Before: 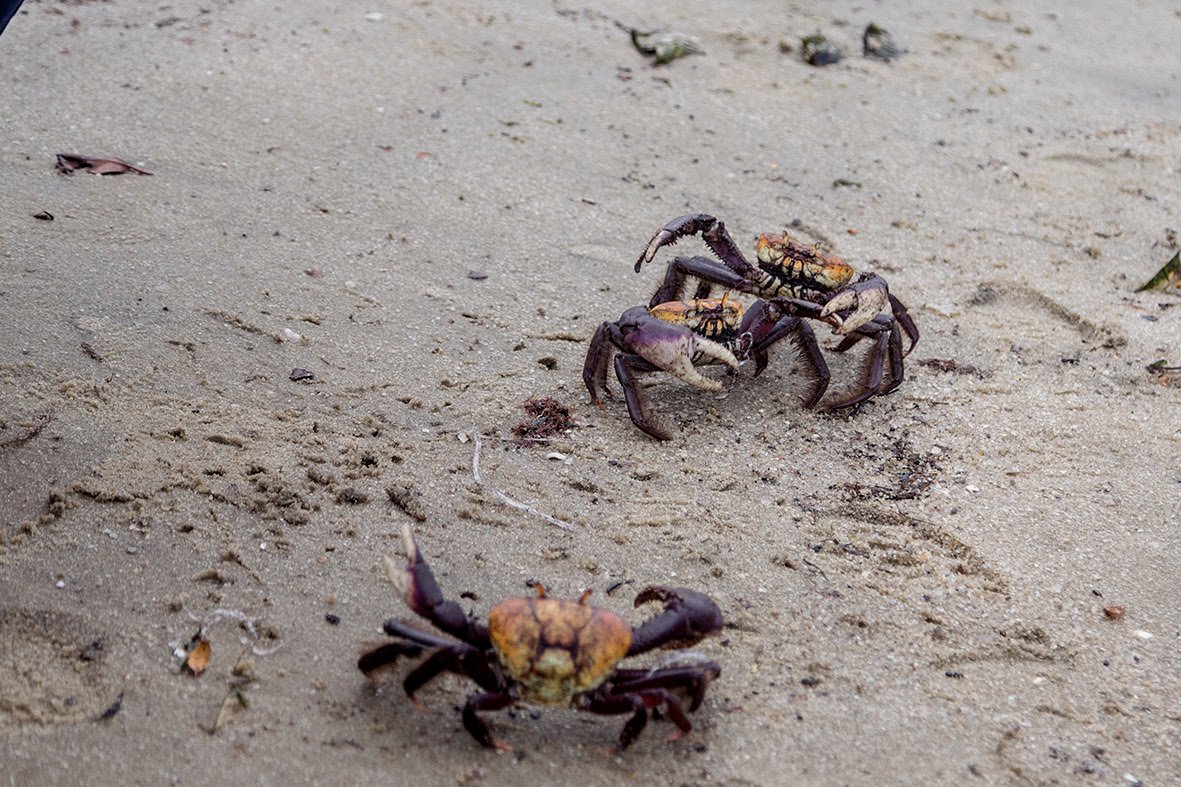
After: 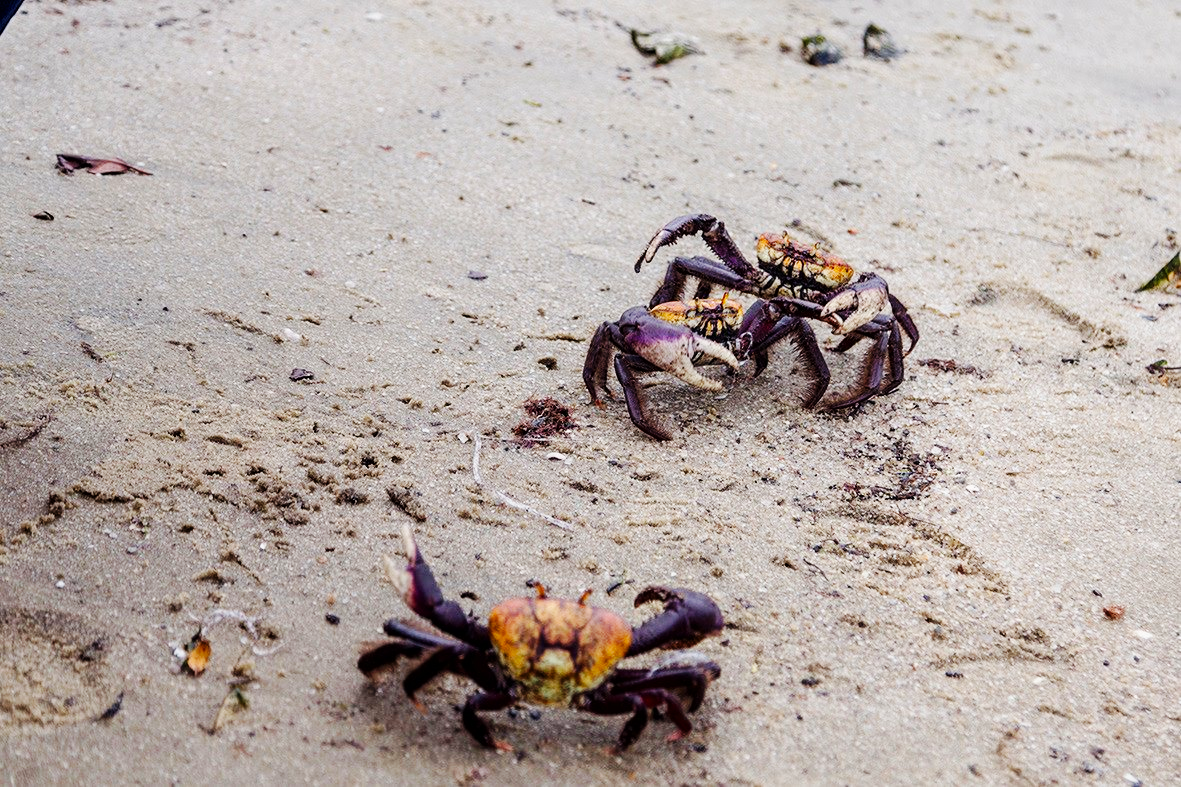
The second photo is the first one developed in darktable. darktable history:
color balance rgb: linear chroma grading › shadows -8%, linear chroma grading › global chroma 10%, perceptual saturation grading › global saturation 2%, perceptual saturation grading › highlights -2%, perceptual saturation grading › mid-tones 4%, perceptual saturation grading › shadows 8%, perceptual brilliance grading › global brilliance 2%, perceptual brilliance grading › highlights -4%, global vibrance 16%, saturation formula JzAzBz (2021)
base curve: curves: ch0 [(0, 0) (0.032, 0.025) (0.121, 0.166) (0.206, 0.329) (0.605, 0.79) (1, 1)], preserve colors none
